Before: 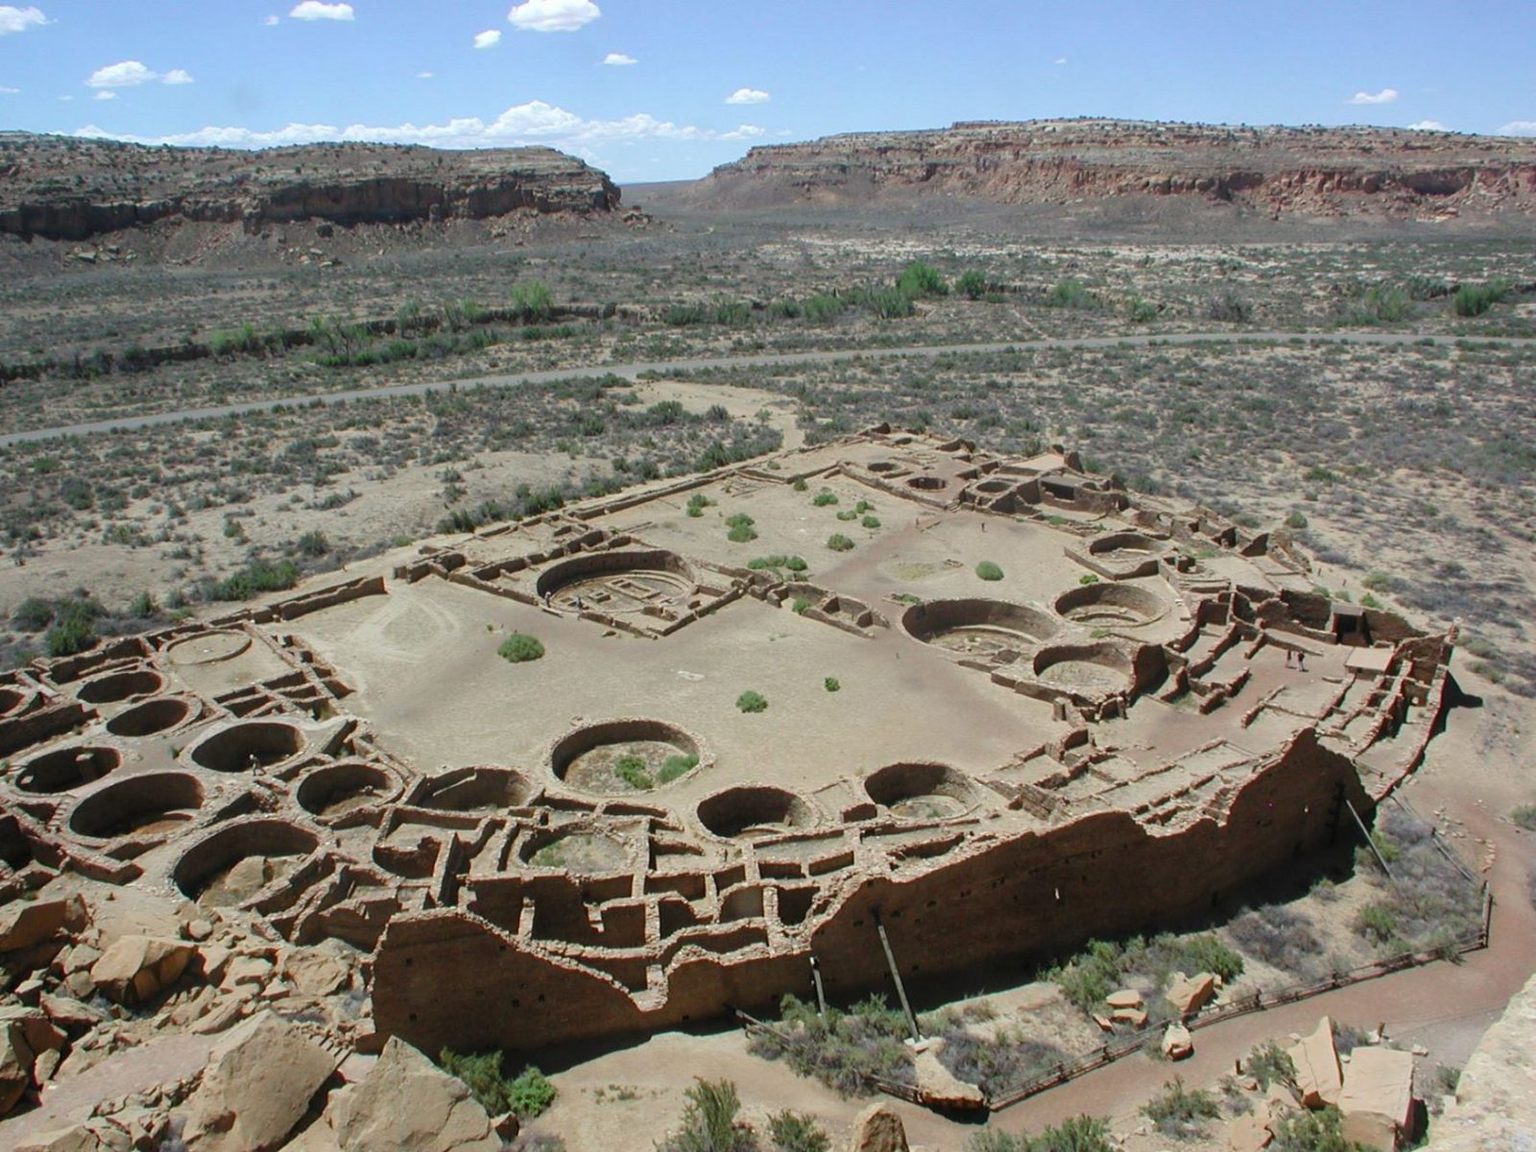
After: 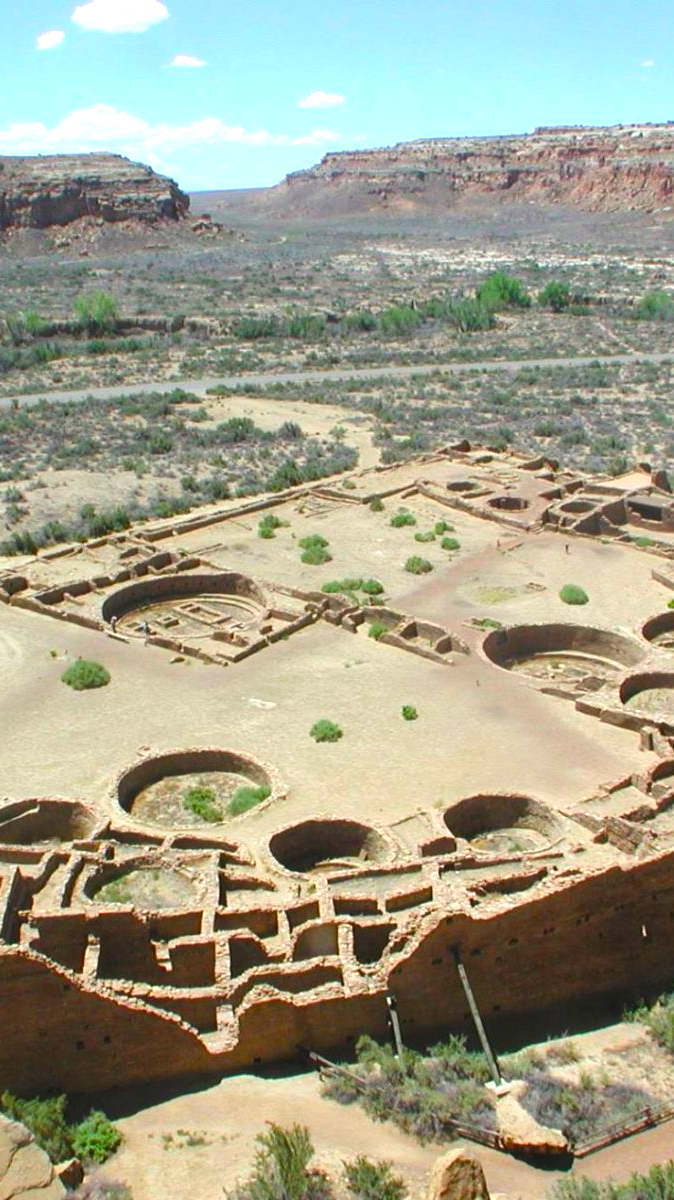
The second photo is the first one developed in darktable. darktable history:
exposure: black level correction -0.002, exposure 0.708 EV, compensate exposure bias true, compensate highlight preservation false
color balance rgb: perceptual saturation grading › global saturation 30%, global vibrance 20%
color zones: mix -62.47%
crop: left 28.583%, right 29.231%
